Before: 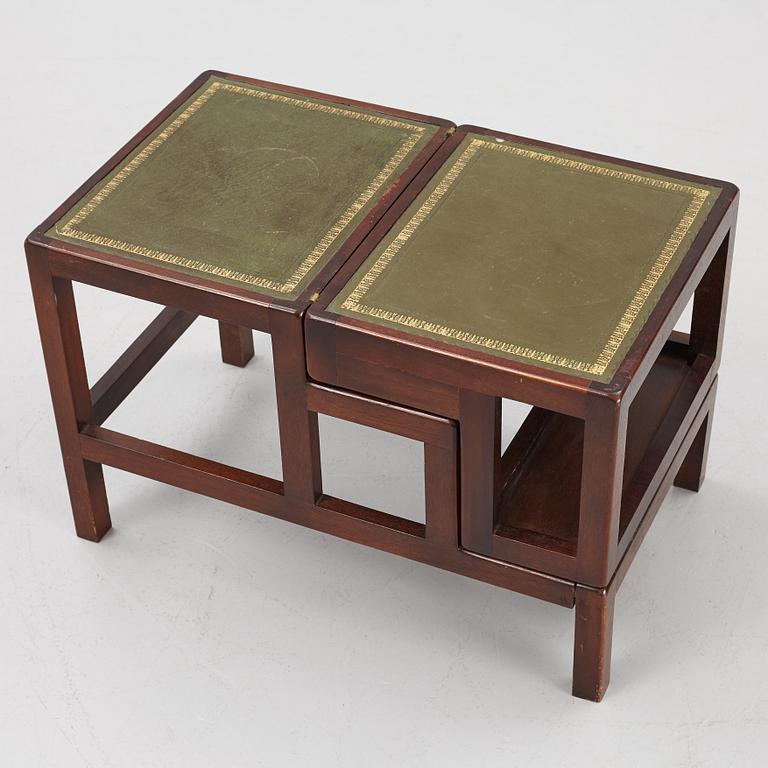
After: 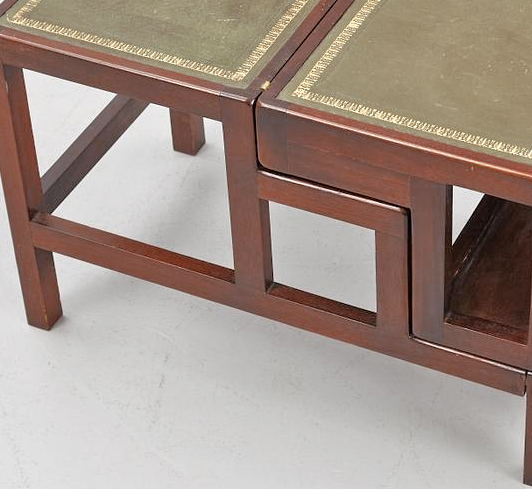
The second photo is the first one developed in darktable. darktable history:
tone equalizer: -7 EV 0.15 EV, -6 EV 0.6 EV, -5 EV 1.15 EV, -4 EV 1.33 EV, -3 EV 1.15 EV, -2 EV 0.6 EV, -1 EV 0.15 EV, mask exposure compensation -0.5 EV
crop: left 6.488%, top 27.668%, right 24.183%, bottom 8.656%
color zones: curves: ch0 [(0, 0.5) (0.125, 0.4) (0.25, 0.5) (0.375, 0.4) (0.5, 0.4) (0.625, 0.35) (0.75, 0.35) (0.875, 0.5)]; ch1 [(0, 0.35) (0.125, 0.45) (0.25, 0.35) (0.375, 0.35) (0.5, 0.35) (0.625, 0.35) (0.75, 0.45) (0.875, 0.35)]; ch2 [(0, 0.6) (0.125, 0.5) (0.25, 0.5) (0.375, 0.6) (0.5, 0.6) (0.625, 0.5) (0.75, 0.5) (0.875, 0.5)]
